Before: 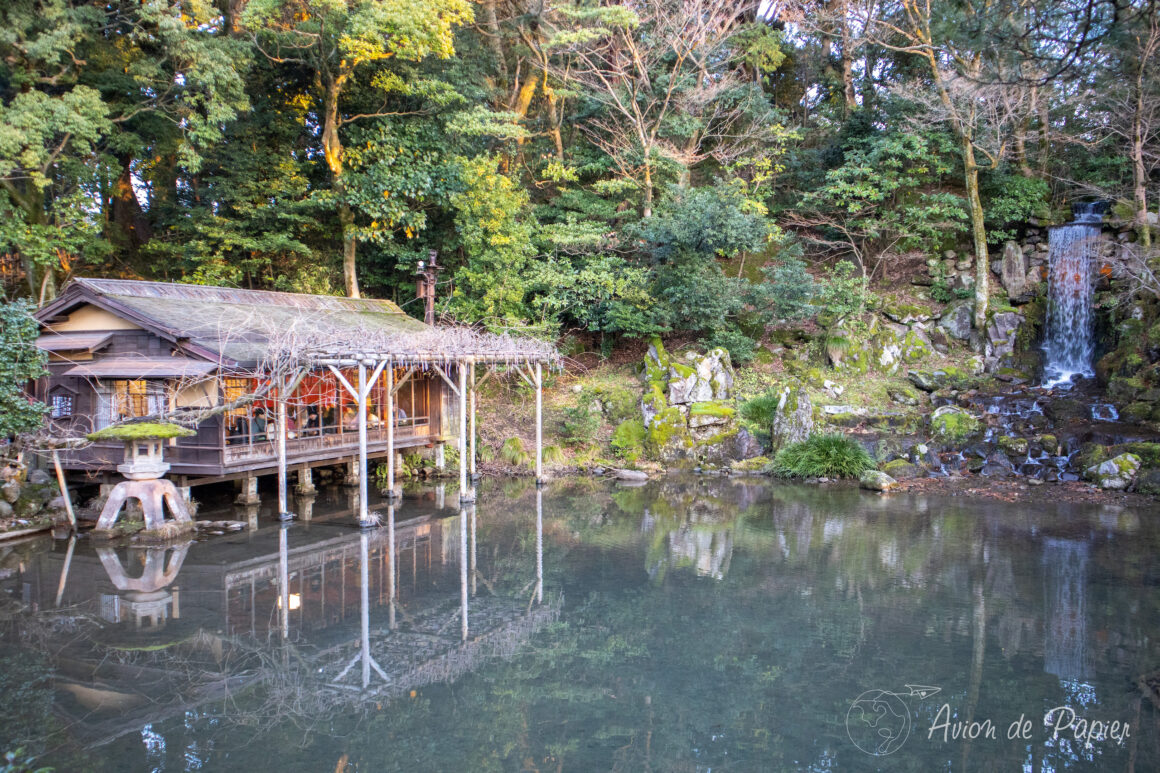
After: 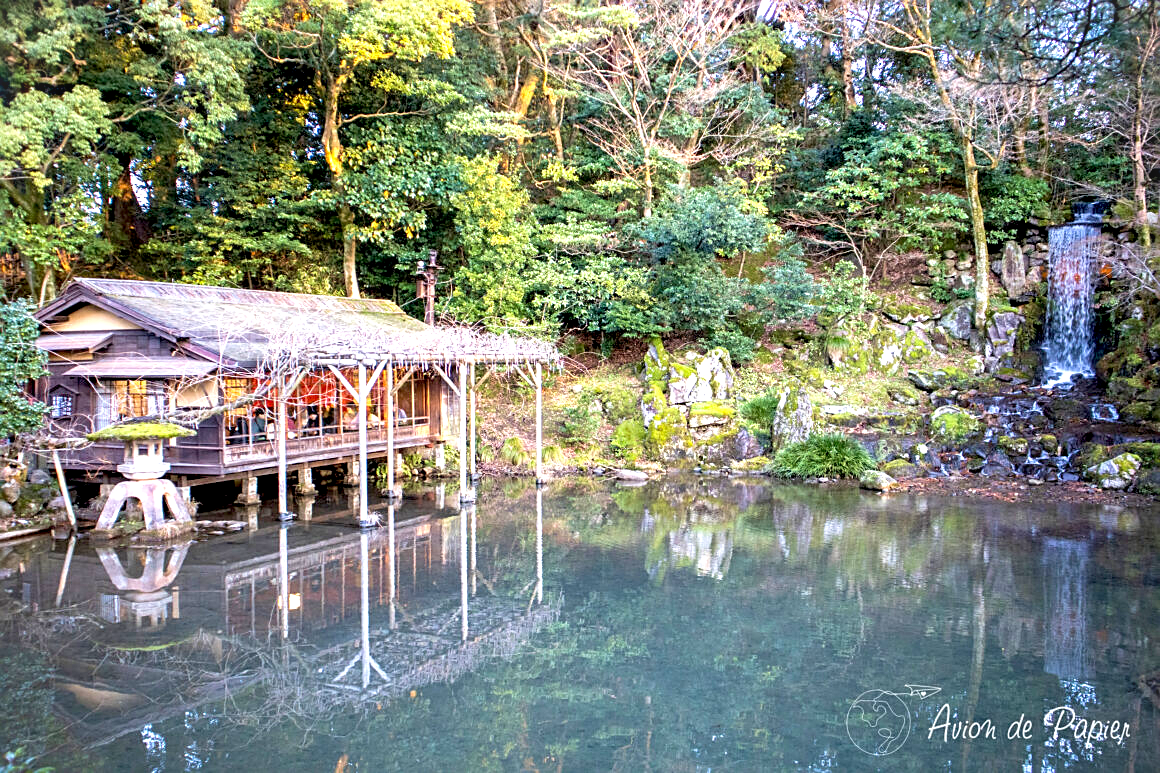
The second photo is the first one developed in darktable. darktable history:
velvia: on, module defaults
sharpen: on, module defaults
exposure: black level correction 0.012, exposure 0.7 EV, compensate exposure bias true, compensate highlight preservation false
vignetting: fall-off start 100%, brightness 0.05, saturation 0
